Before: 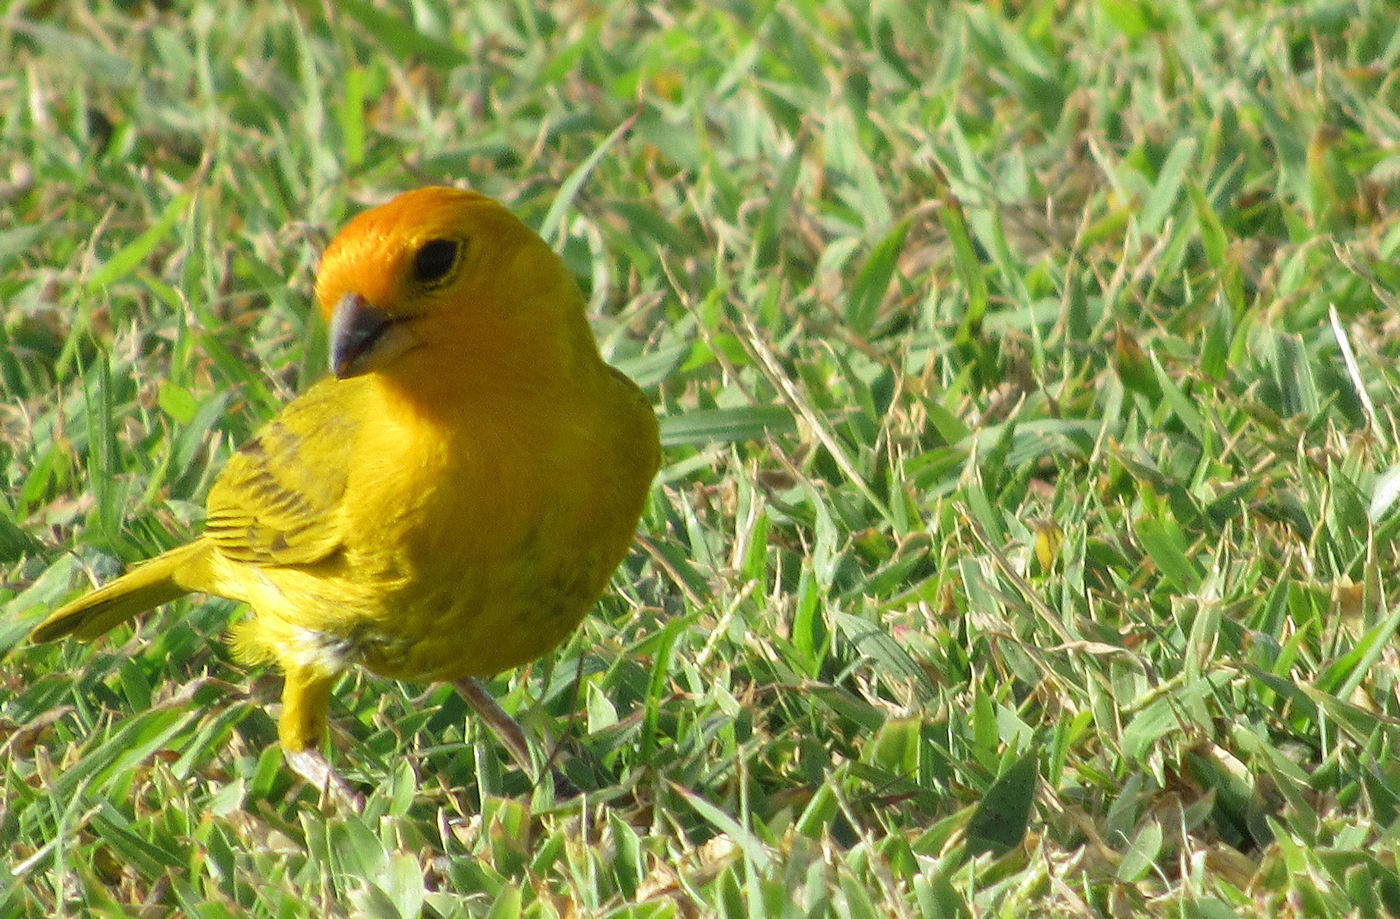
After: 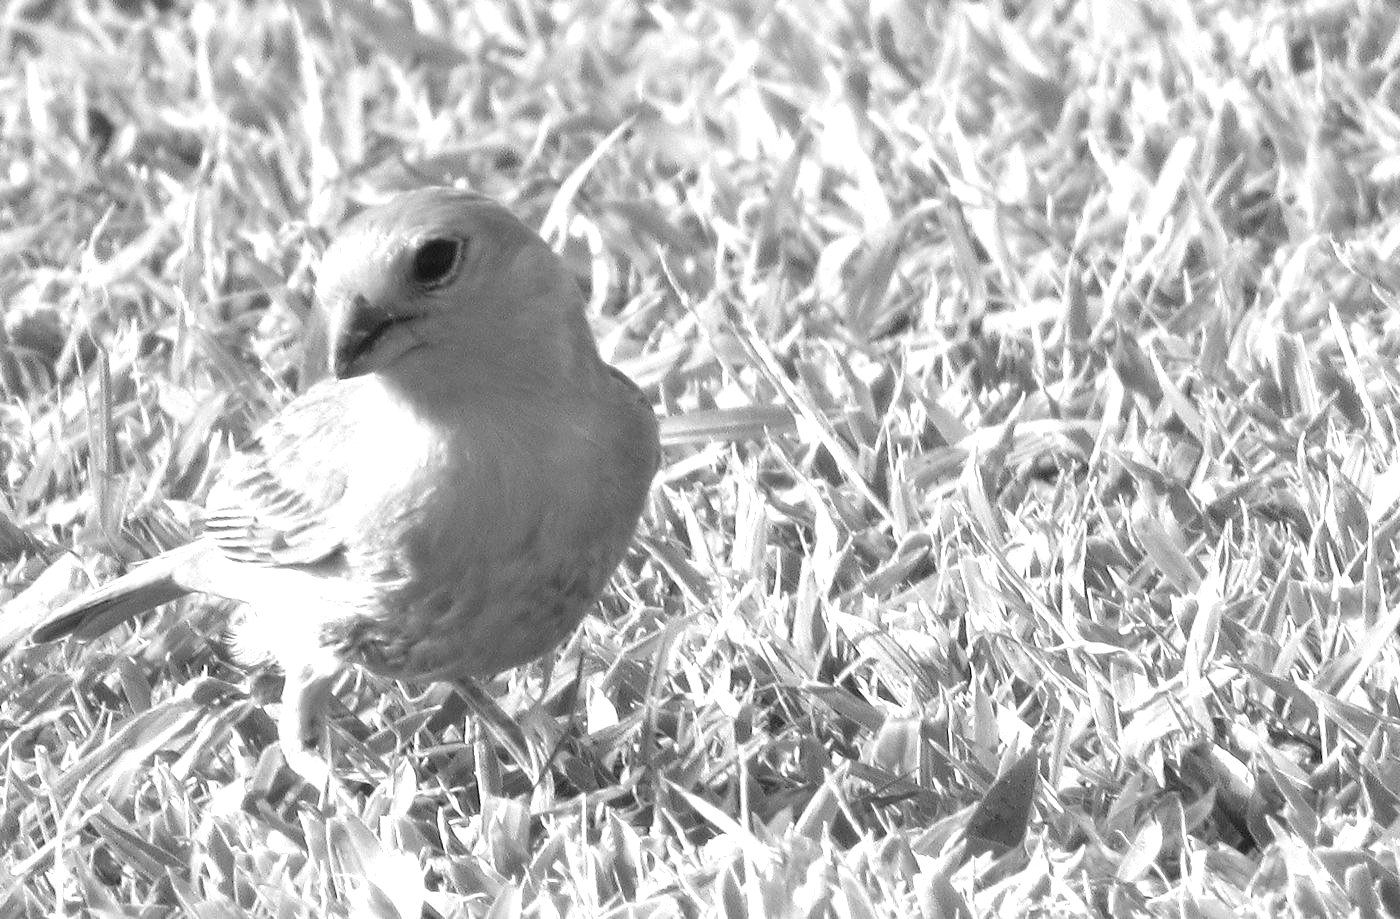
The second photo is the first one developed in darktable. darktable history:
base curve: curves: ch0 [(0, 0) (0.472, 0.455) (1, 1)], preserve colors none
exposure: black level correction 0, exposure 1 EV, compensate highlight preservation false
color balance rgb: perceptual saturation grading › global saturation 20%, perceptual saturation grading › highlights -25%, perceptual saturation grading › shadows 25%
monochrome: on, module defaults
